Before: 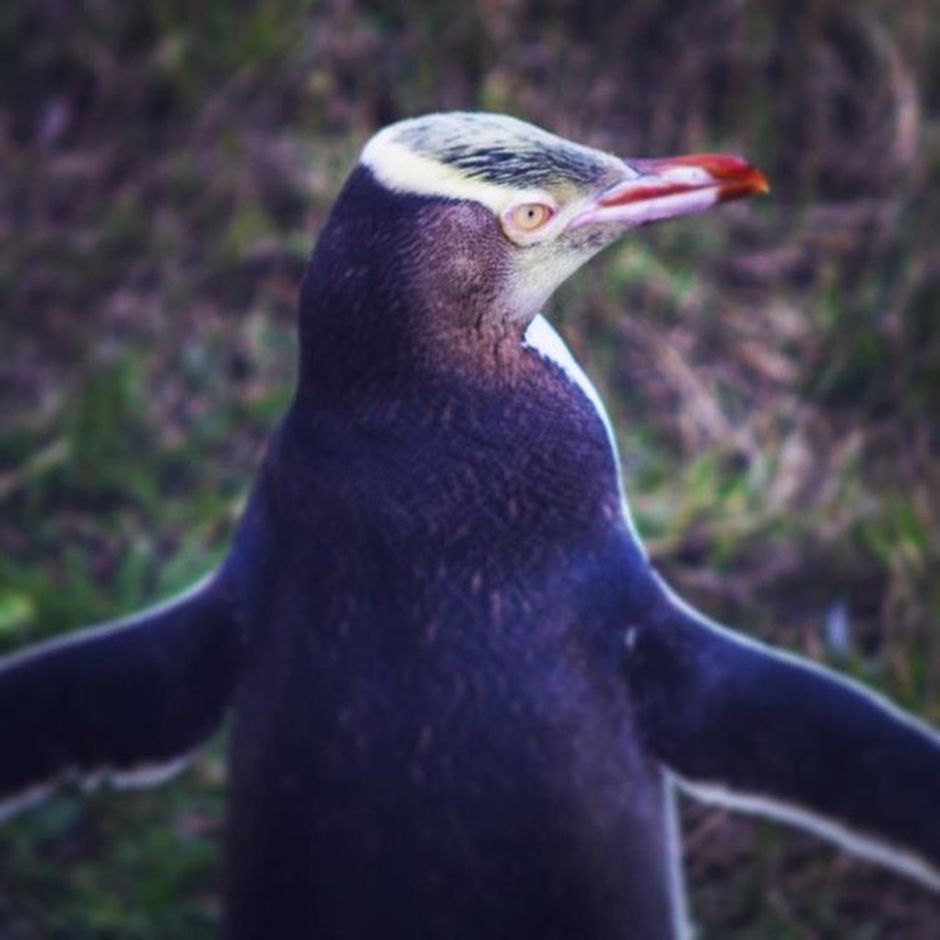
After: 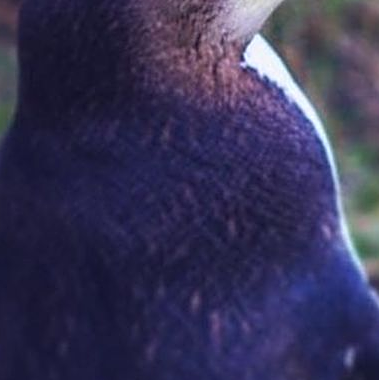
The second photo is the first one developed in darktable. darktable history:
sharpen: on, module defaults
crop: left 29.93%, top 29.794%, right 29.652%, bottom 29.758%
